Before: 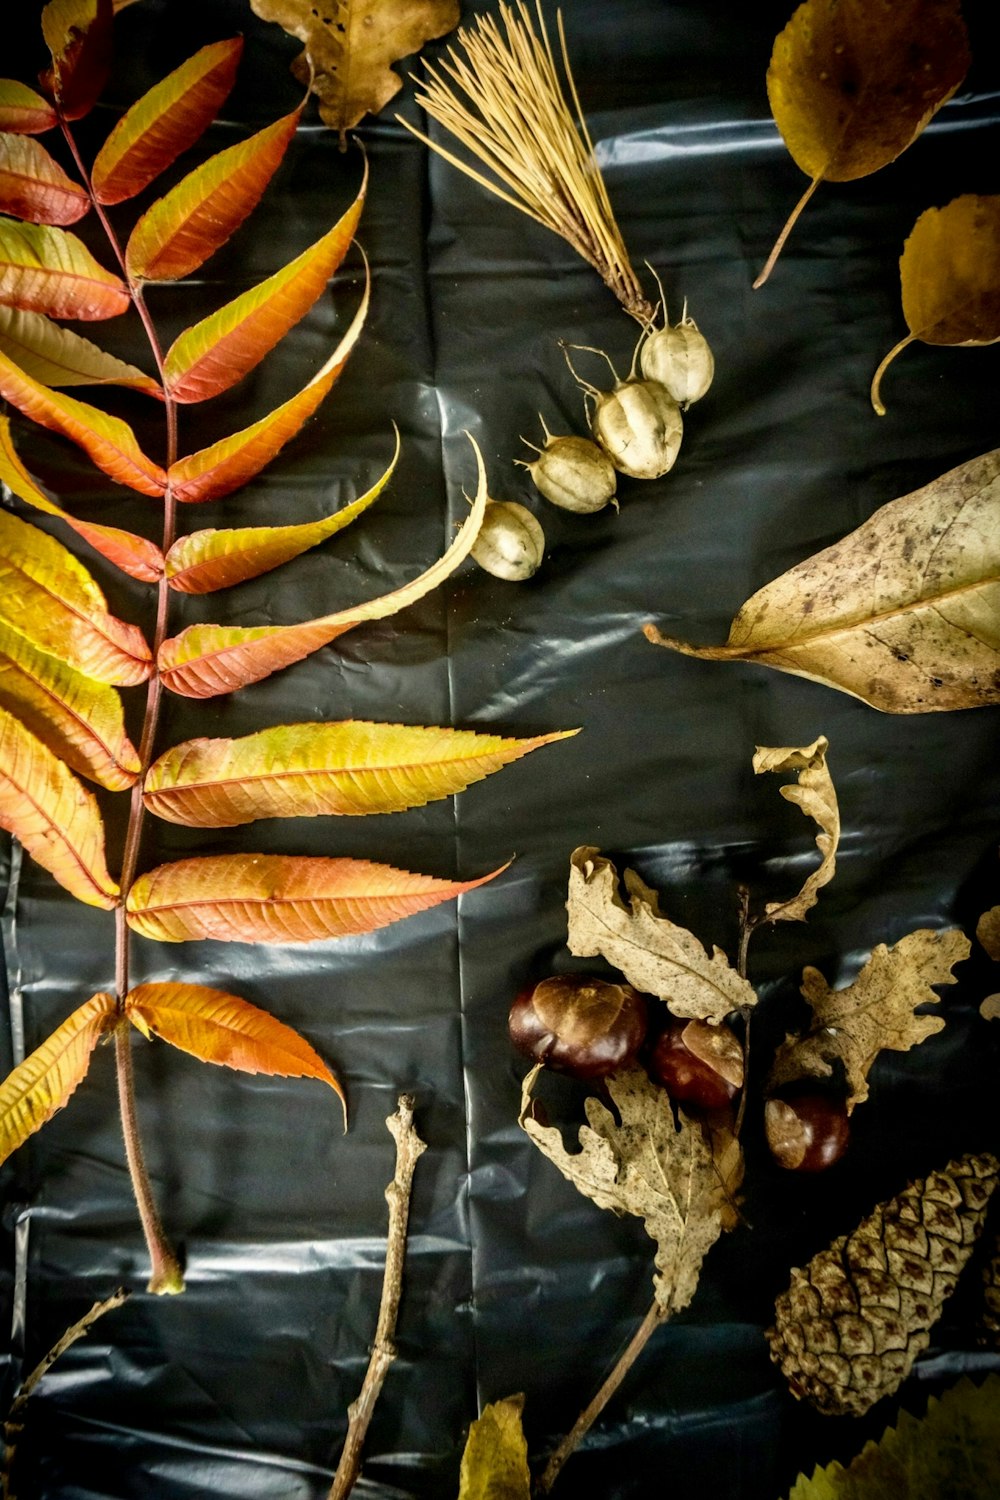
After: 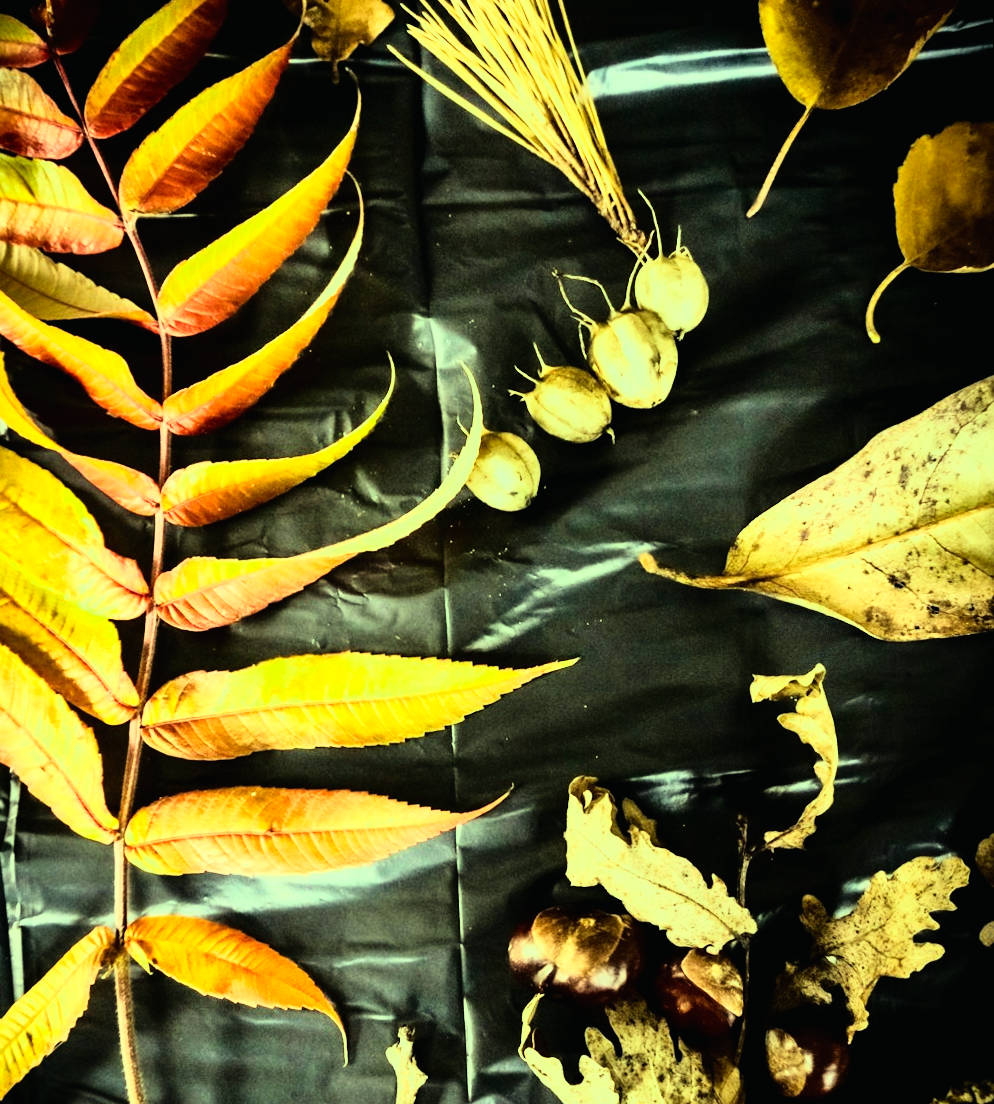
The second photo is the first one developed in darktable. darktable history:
rotate and perspective: rotation -0.45°, automatic cropping original format, crop left 0.008, crop right 0.992, crop top 0.012, crop bottom 0.988
crop: top 3.857%, bottom 21.132%
rgb curve: curves: ch0 [(0, 0) (0.21, 0.15) (0.24, 0.21) (0.5, 0.75) (0.75, 0.96) (0.89, 0.99) (1, 1)]; ch1 [(0, 0.02) (0.21, 0.13) (0.25, 0.2) (0.5, 0.67) (0.75, 0.9) (0.89, 0.97) (1, 1)]; ch2 [(0, 0.02) (0.21, 0.13) (0.25, 0.2) (0.5, 0.67) (0.75, 0.9) (0.89, 0.97) (1, 1)], compensate middle gray true
white balance: red 1.08, blue 0.791
contrast brightness saturation: contrast -0.02, brightness -0.01, saturation 0.03
color balance: mode lift, gamma, gain (sRGB), lift [0.997, 0.979, 1.021, 1.011], gamma [1, 1.084, 0.916, 0.998], gain [1, 0.87, 1.13, 1.101], contrast 4.55%, contrast fulcrum 38.24%, output saturation 104.09%
